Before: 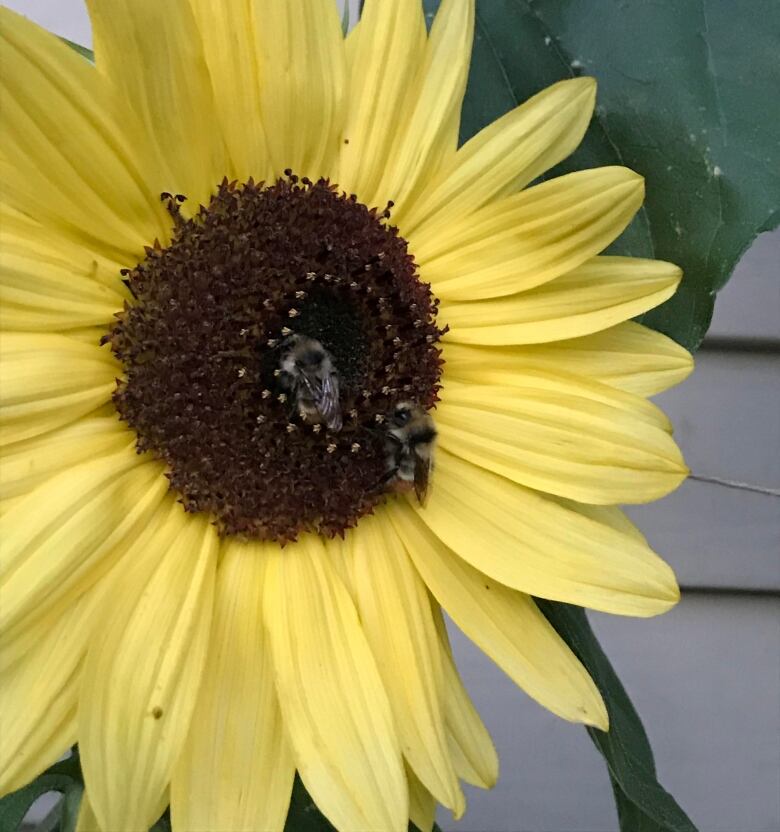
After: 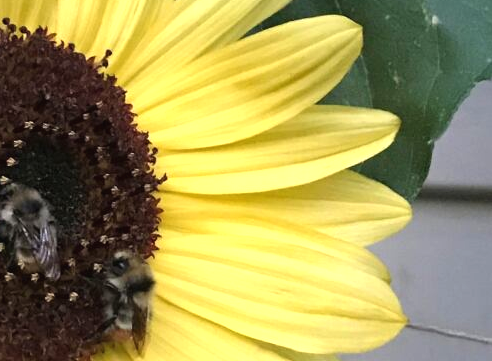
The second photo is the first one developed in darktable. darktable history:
exposure: black level correction -0.001, exposure 0.541 EV, compensate exposure bias true, compensate highlight preservation false
tone equalizer: on, module defaults
crop: left 36.229%, top 18.197%, right 0.685%, bottom 38.382%
